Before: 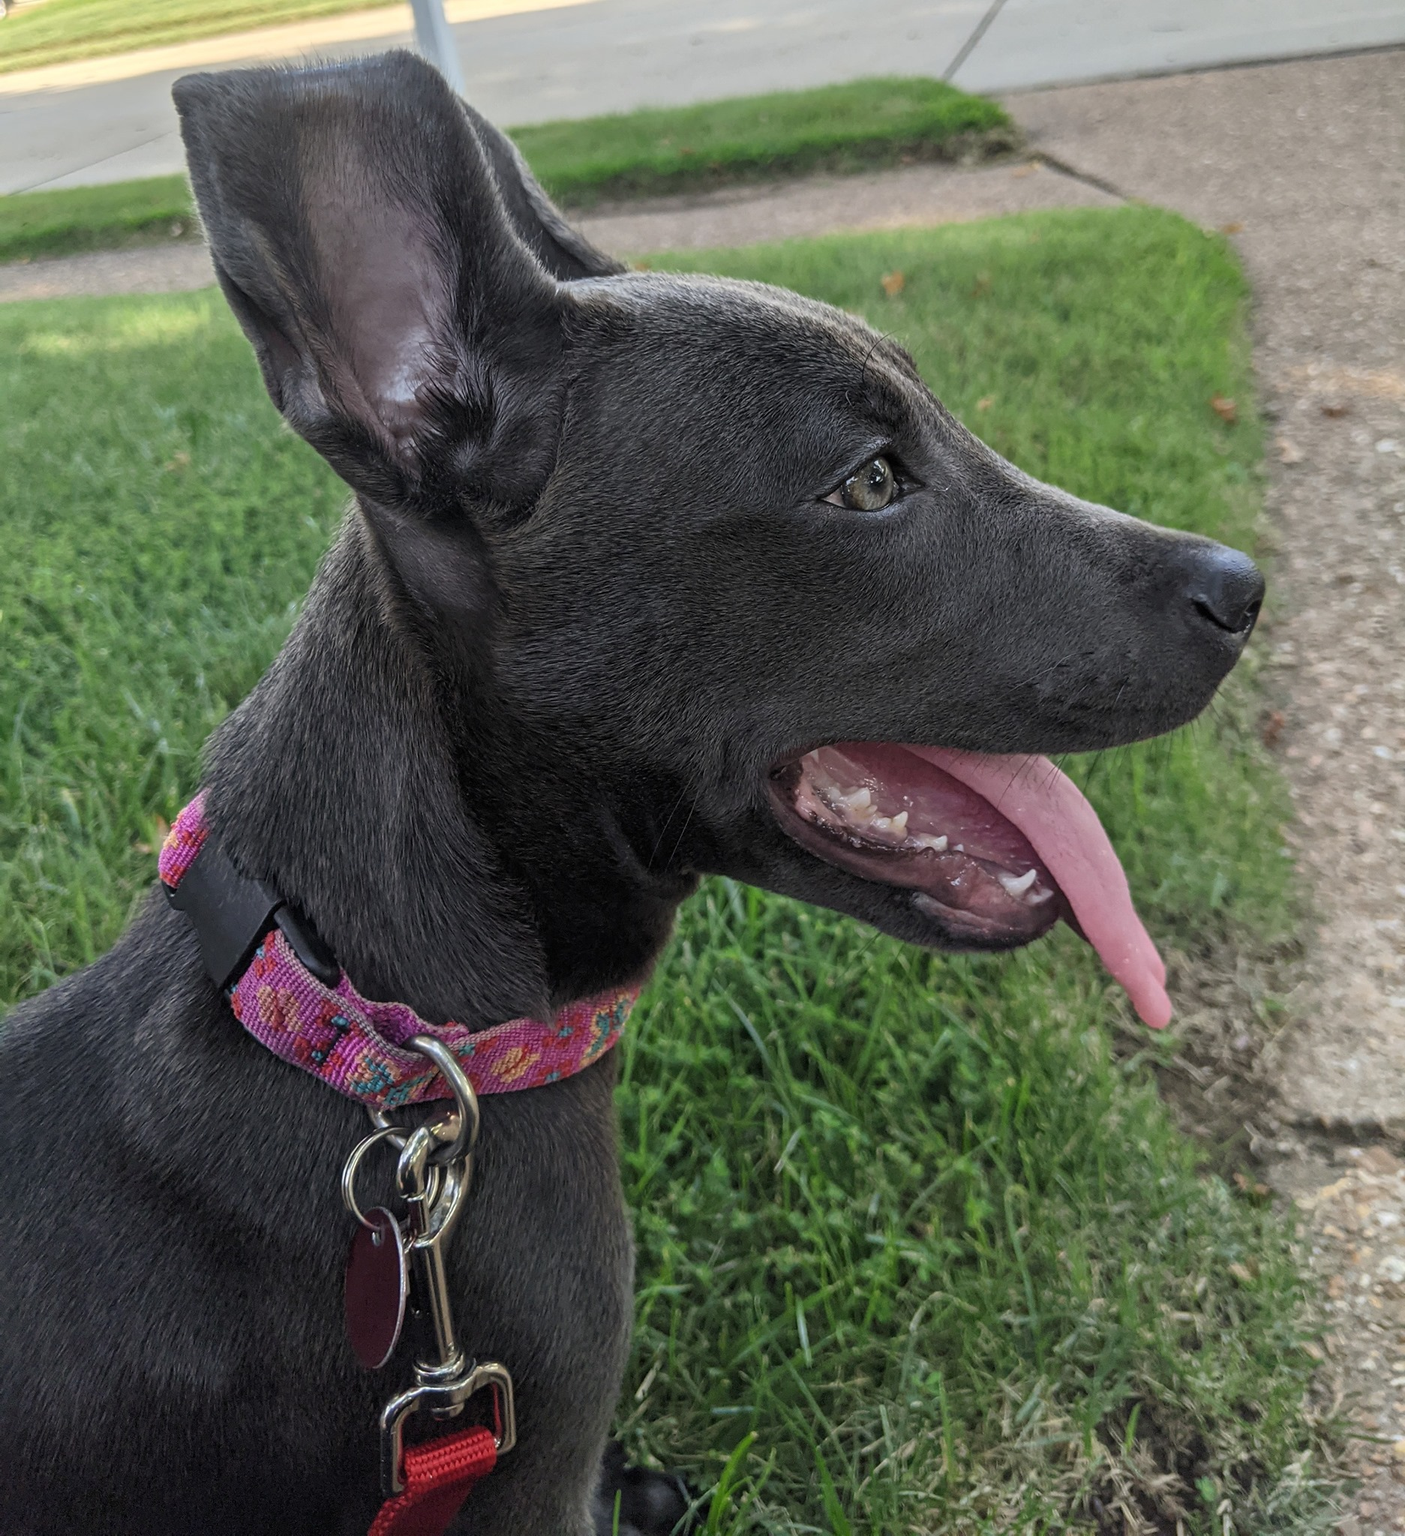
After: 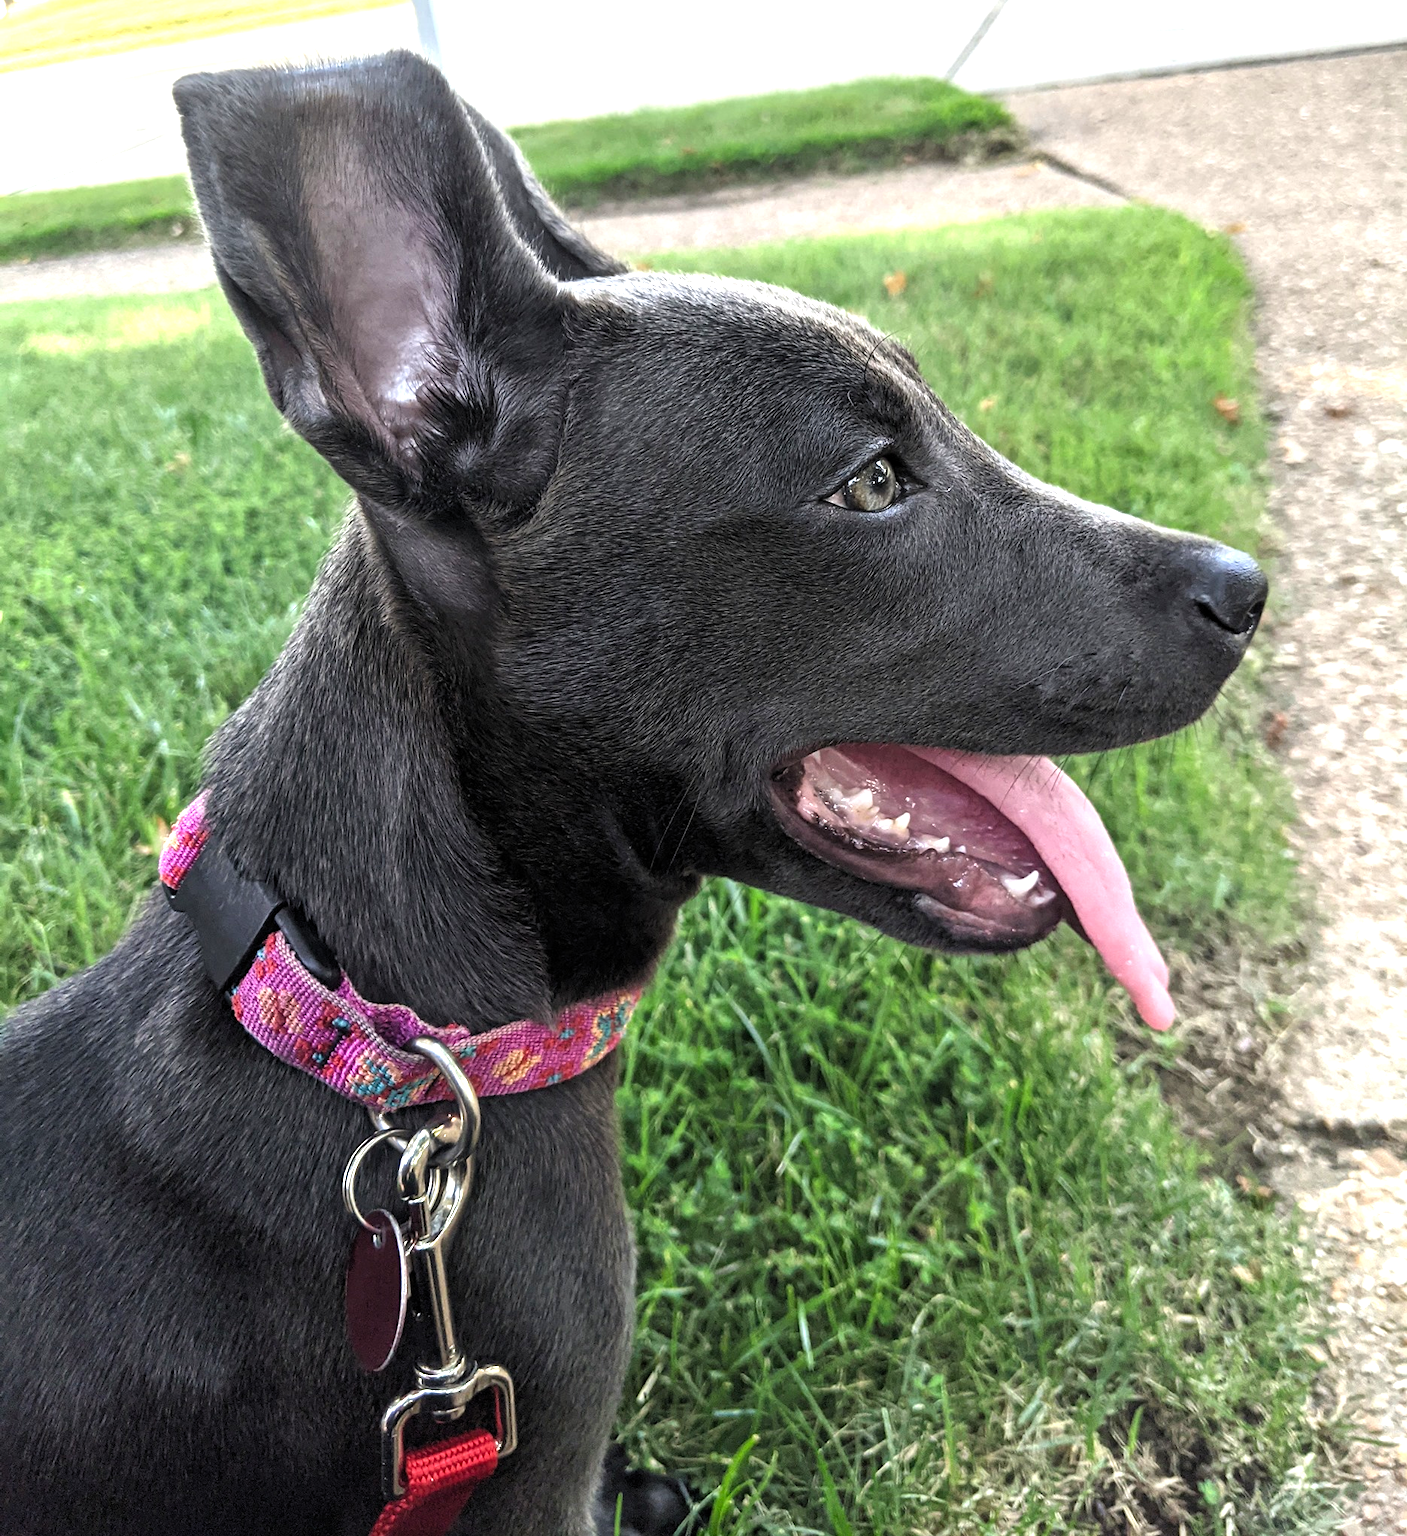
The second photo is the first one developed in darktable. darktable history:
levels: levels [0.012, 0.367, 0.697]
crop: top 0.05%, bottom 0.098%
